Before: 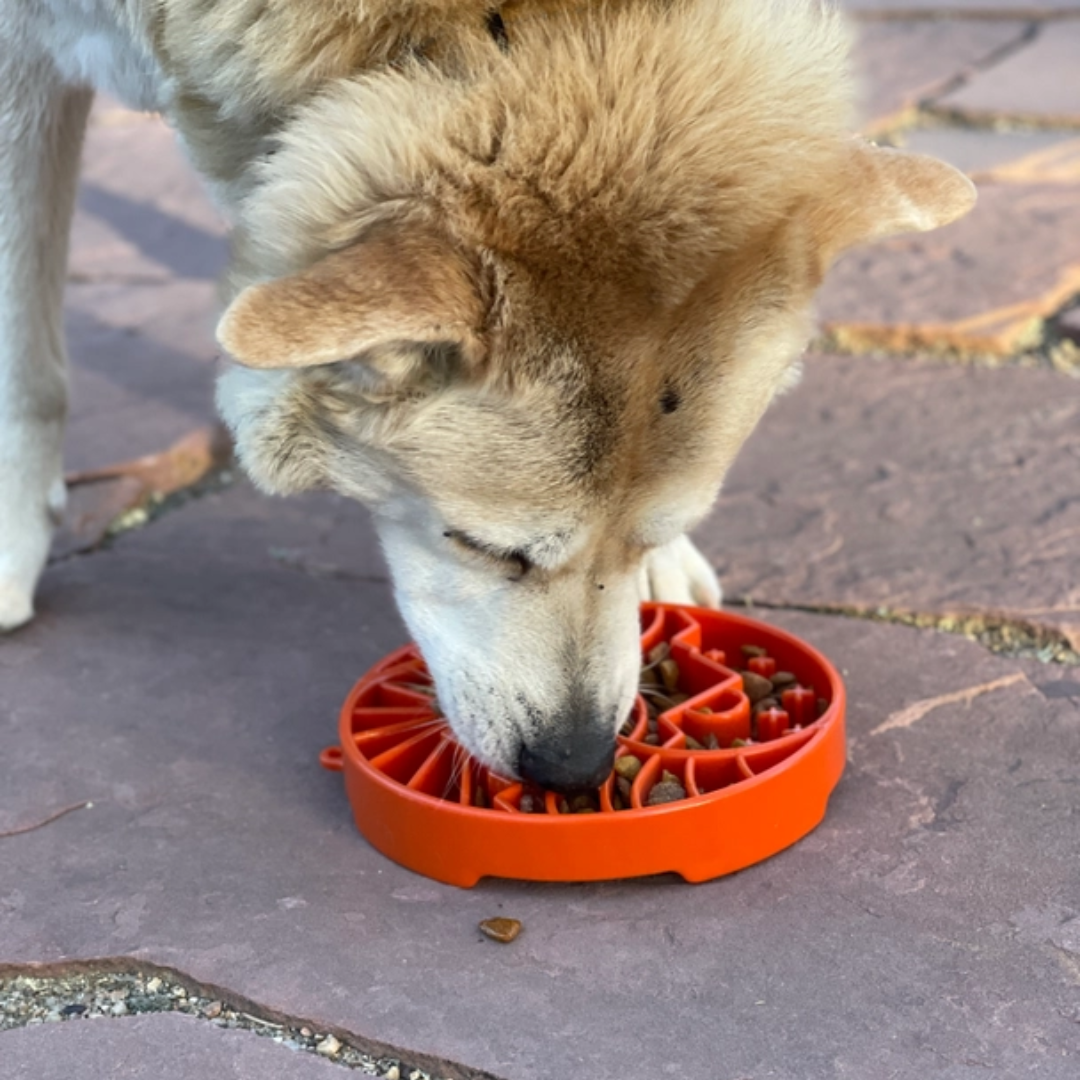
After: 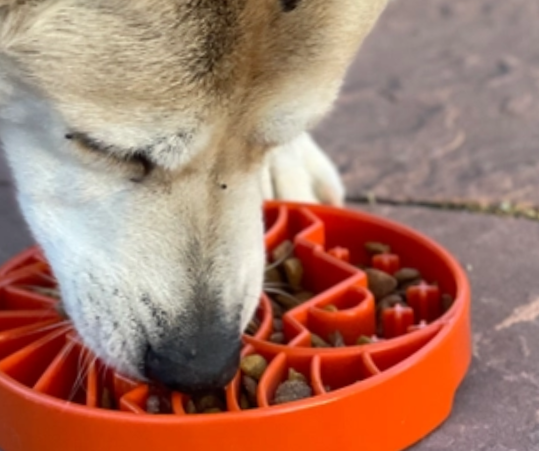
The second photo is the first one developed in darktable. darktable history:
crop: left 35.03%, top 36.625%, right 14.663%, bottom 20.057%
rotate and perspective: rotation -1°, crop left 0.011, crop right 0.989, crop top 0.025, crop bottom 0.975
